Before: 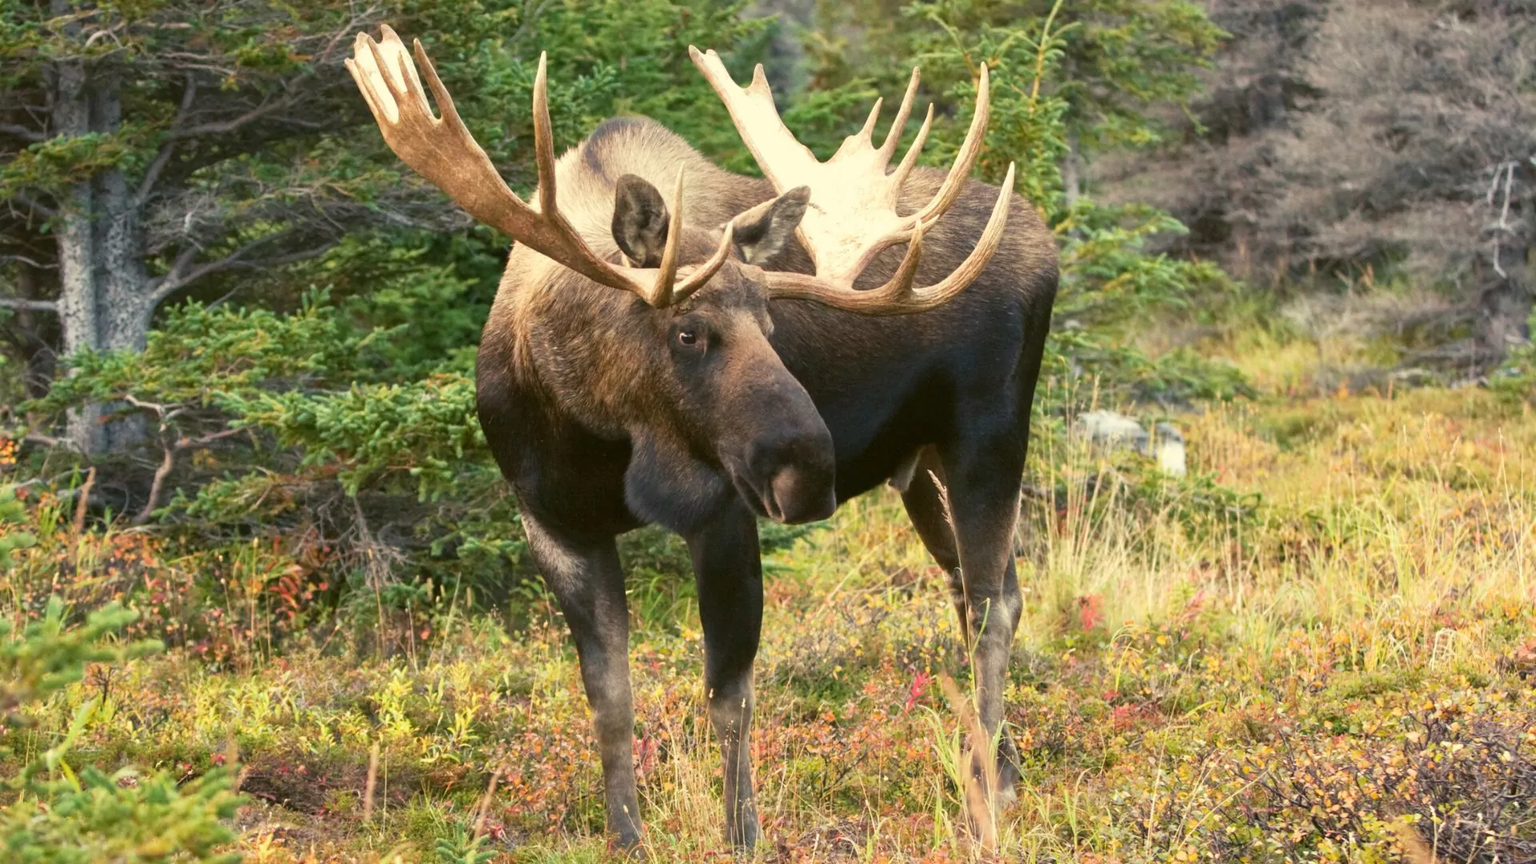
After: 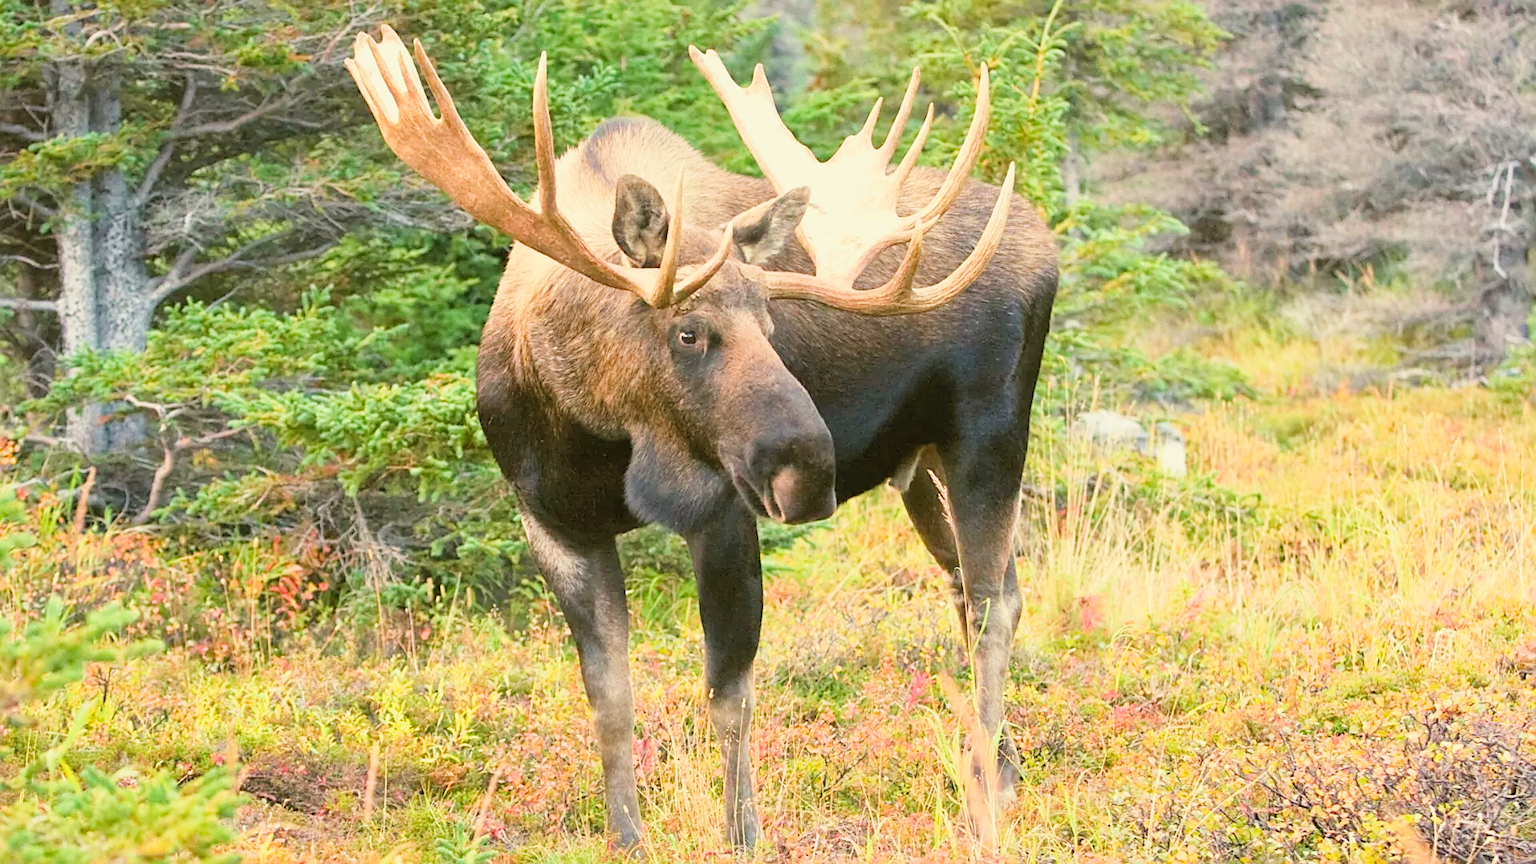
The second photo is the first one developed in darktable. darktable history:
exposure: black level correction 0, exposure 1.2 EV, compensate highlight preservation false
contrast brightness saturation: brightness 0.09, saturation 0.19
sharpen: on, module defaults
filmic rgb: black relative exposure -7.65 EV, white relative exposure 4.56 EV, hardness 3.61
